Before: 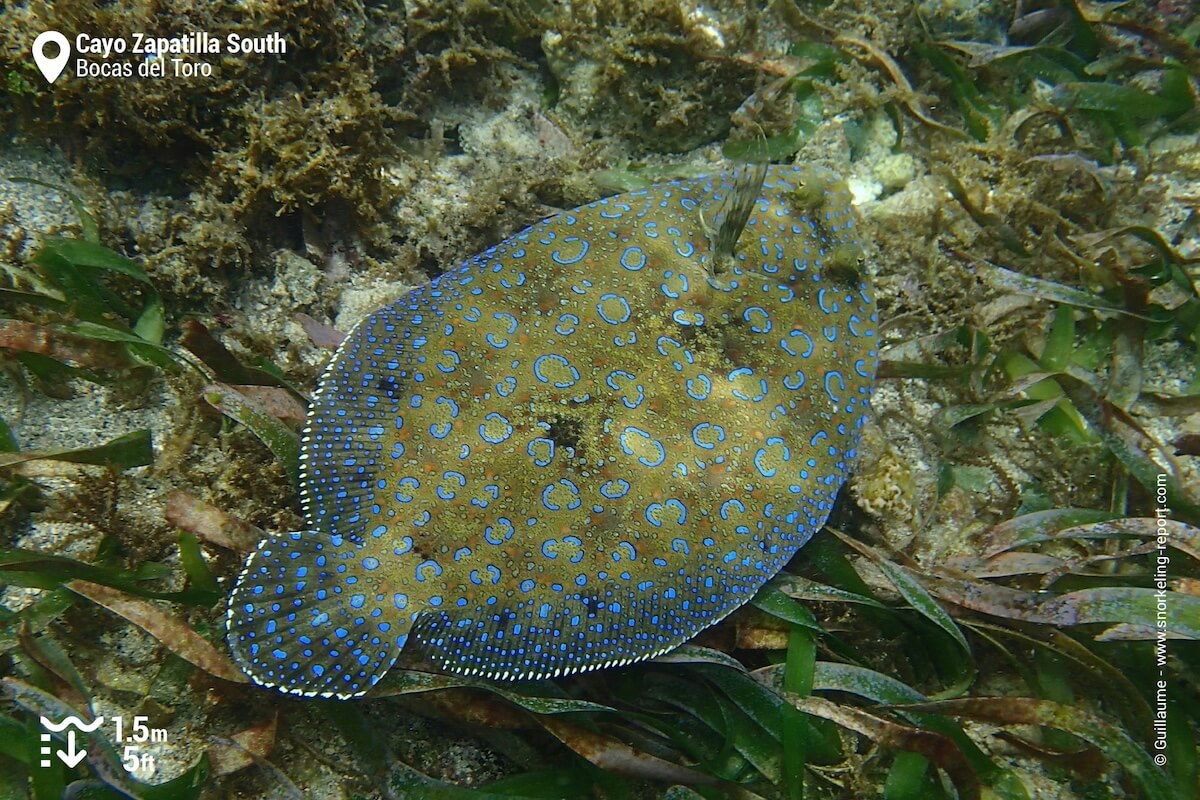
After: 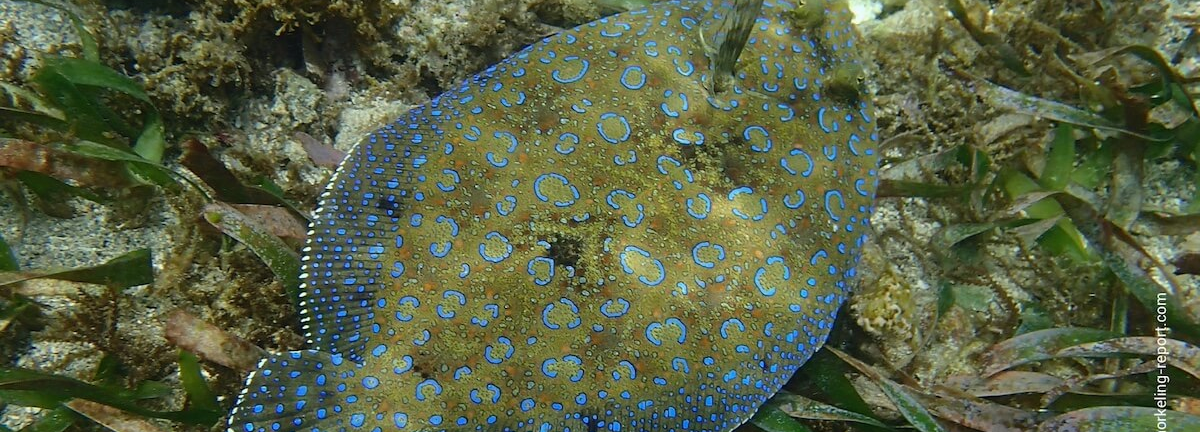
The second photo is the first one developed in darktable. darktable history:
exposure: exposure -0.246 EV, compensate exposure bias true, compensate highlight preservation false
levels: white 99.92%, levels [0, 0.474, 0.947]
crop and rotate: top 22.686%, bottom 23.206%
